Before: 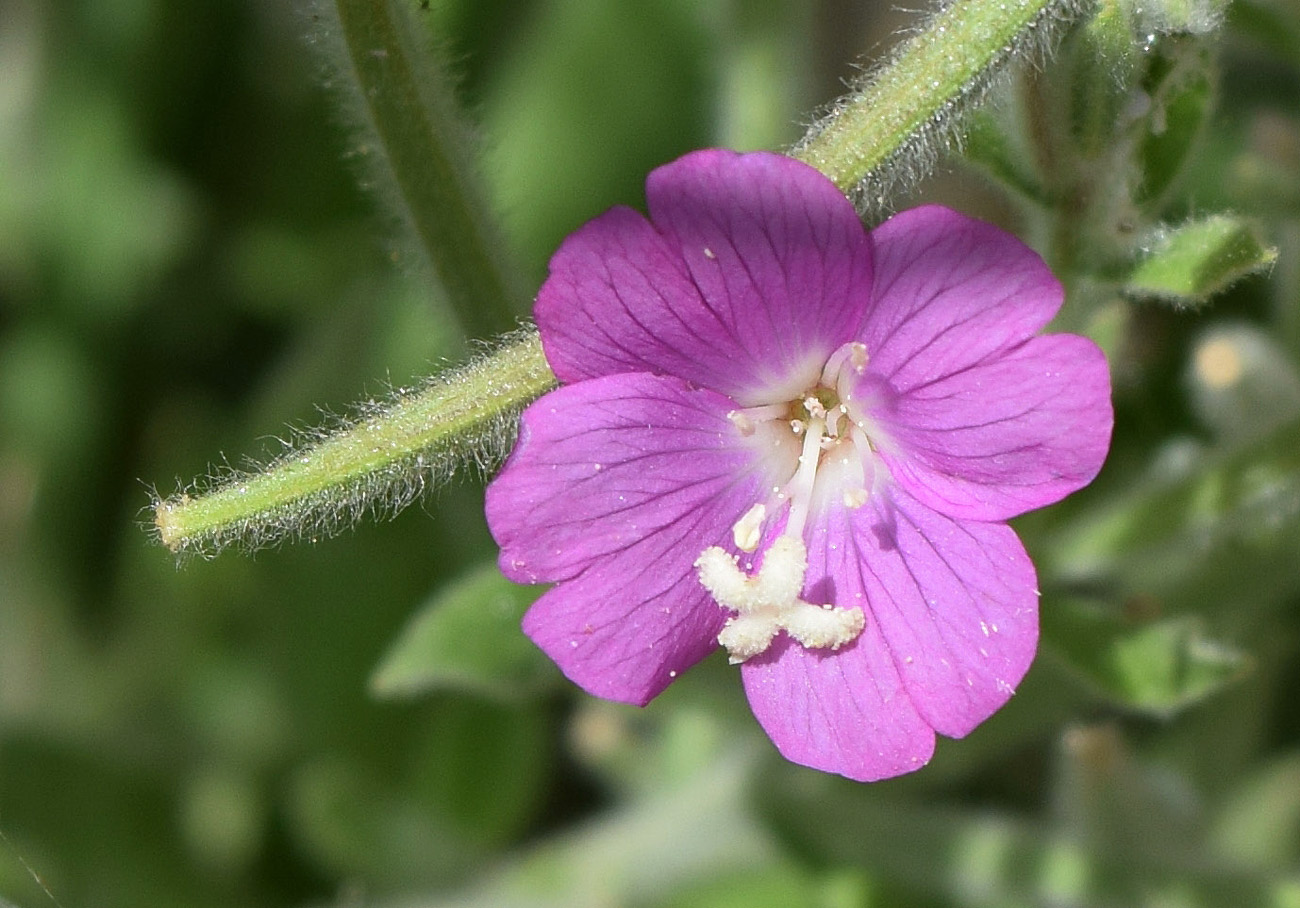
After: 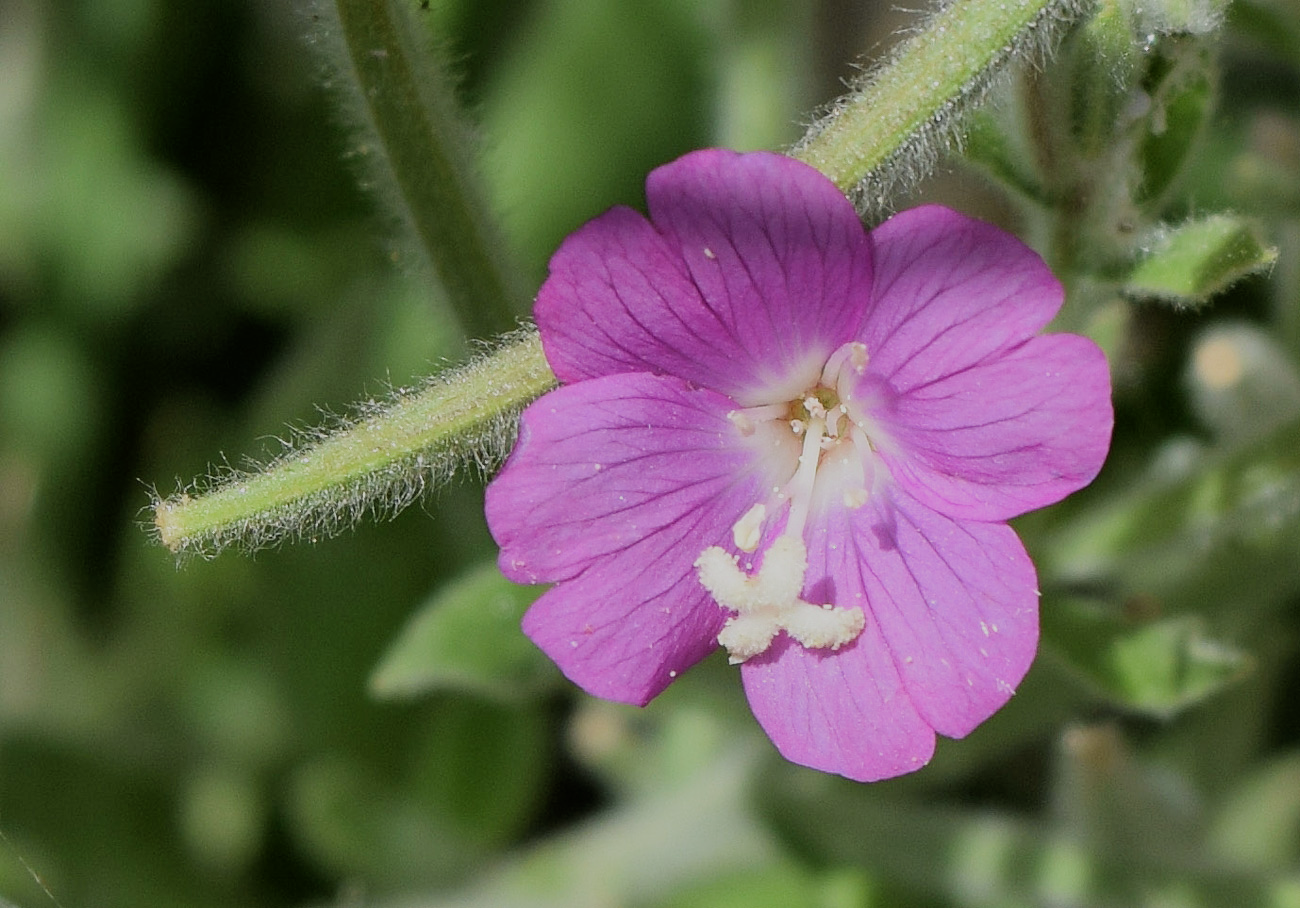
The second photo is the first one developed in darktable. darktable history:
filmic rgb: black relative exposure -7.2 EV, white relative exposure 5.37 EV, hardness 3.02
